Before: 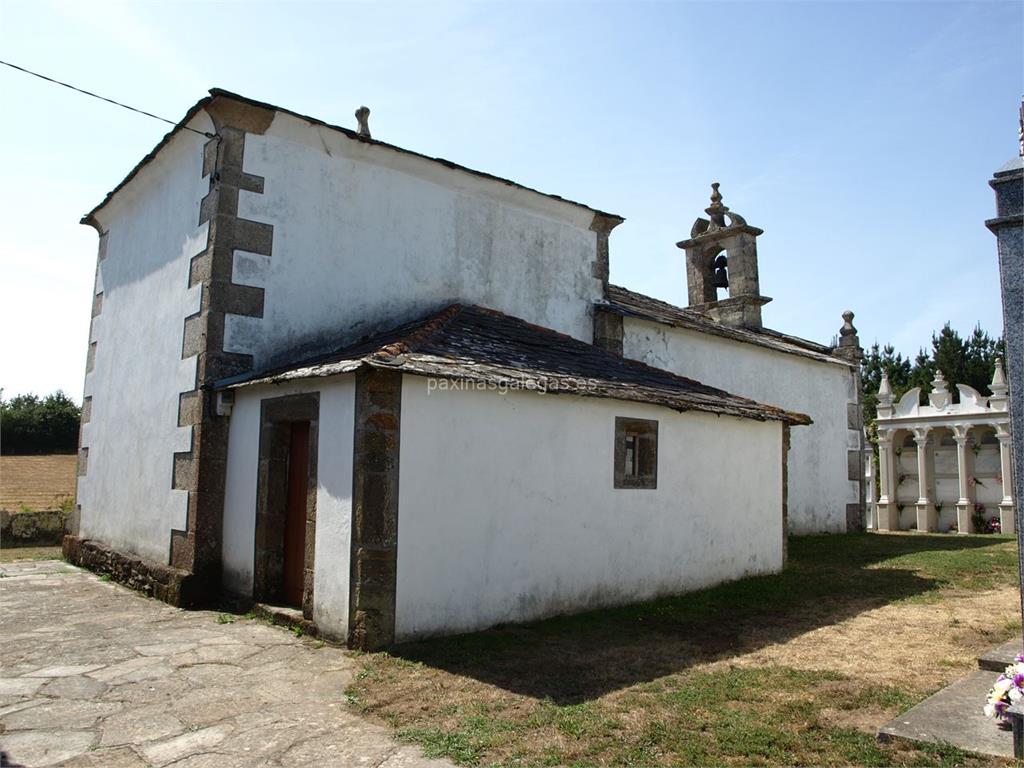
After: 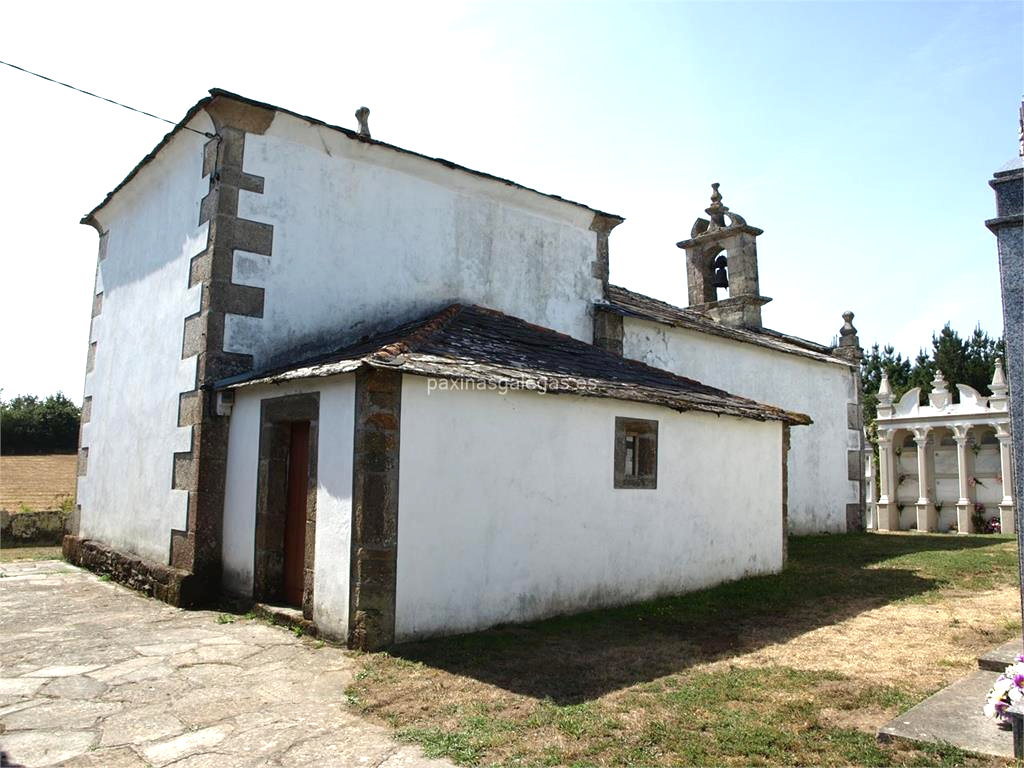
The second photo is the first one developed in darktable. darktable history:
white balance: emerald 1
exposure: exposure 0.6 EV, compensate highlight preservation false
contrast brightness saturation: saturation -0.05
